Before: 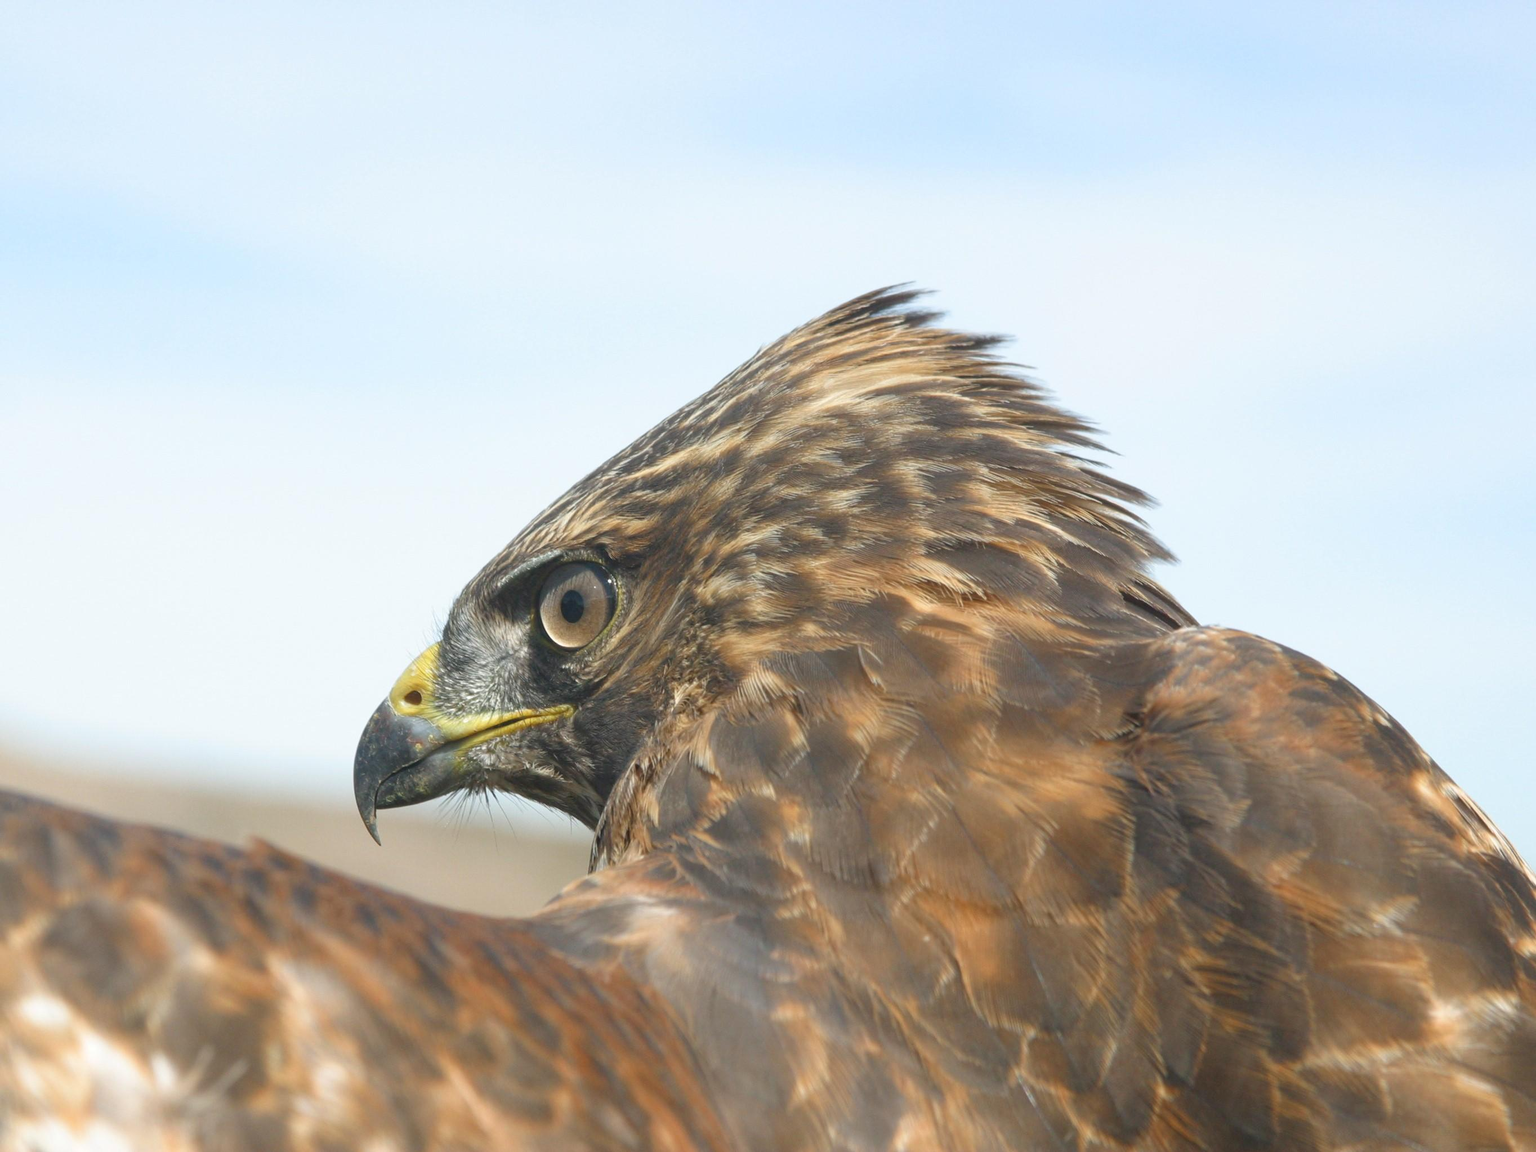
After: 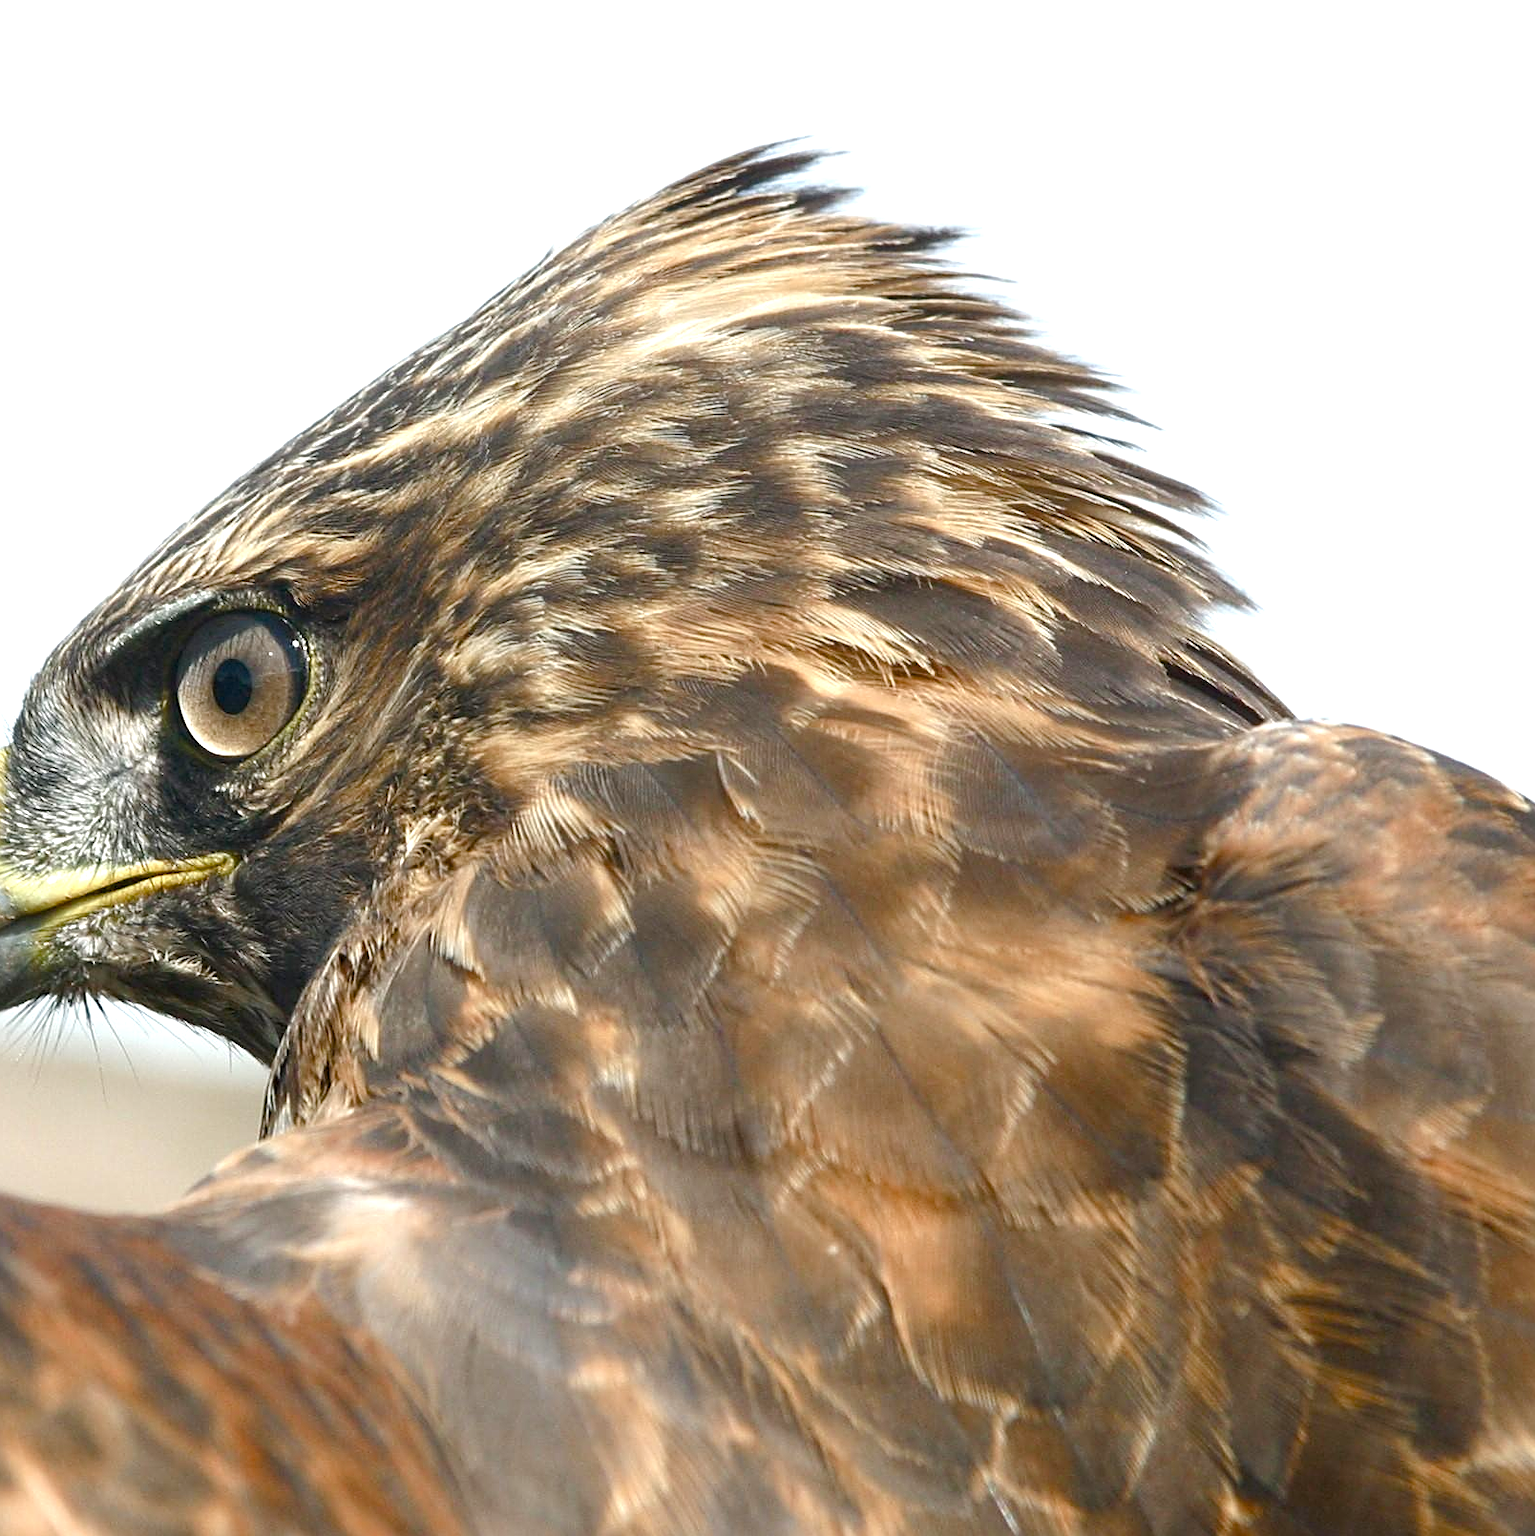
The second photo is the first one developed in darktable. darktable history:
crop and rotate: left 28.354%, top 17.512%, right 12.683%, bottom 3.807%
sharpen: amount 0.547
tone equalizer: -8 EV -0.726 EV, -7 EV -0.727 EV, -6 EV -0.59 EV, -5 EV -0.379 EV, -3 EV 0.388 EV, -2 EV 0.6 EV, -1 EV 0.7 EV, +0 EV 0.737 EV, edges refinement/feathering 500, mask exposure compensation -1.57 EV, preserve details no
color balance rgb: global offset › luminance -0.474%, perceptual saturation grading › global saturation 20%, perceptual saturation grading › highlights -49.383%, perceptual saturation grading › shadows 25.806%, global vibrance 20%
